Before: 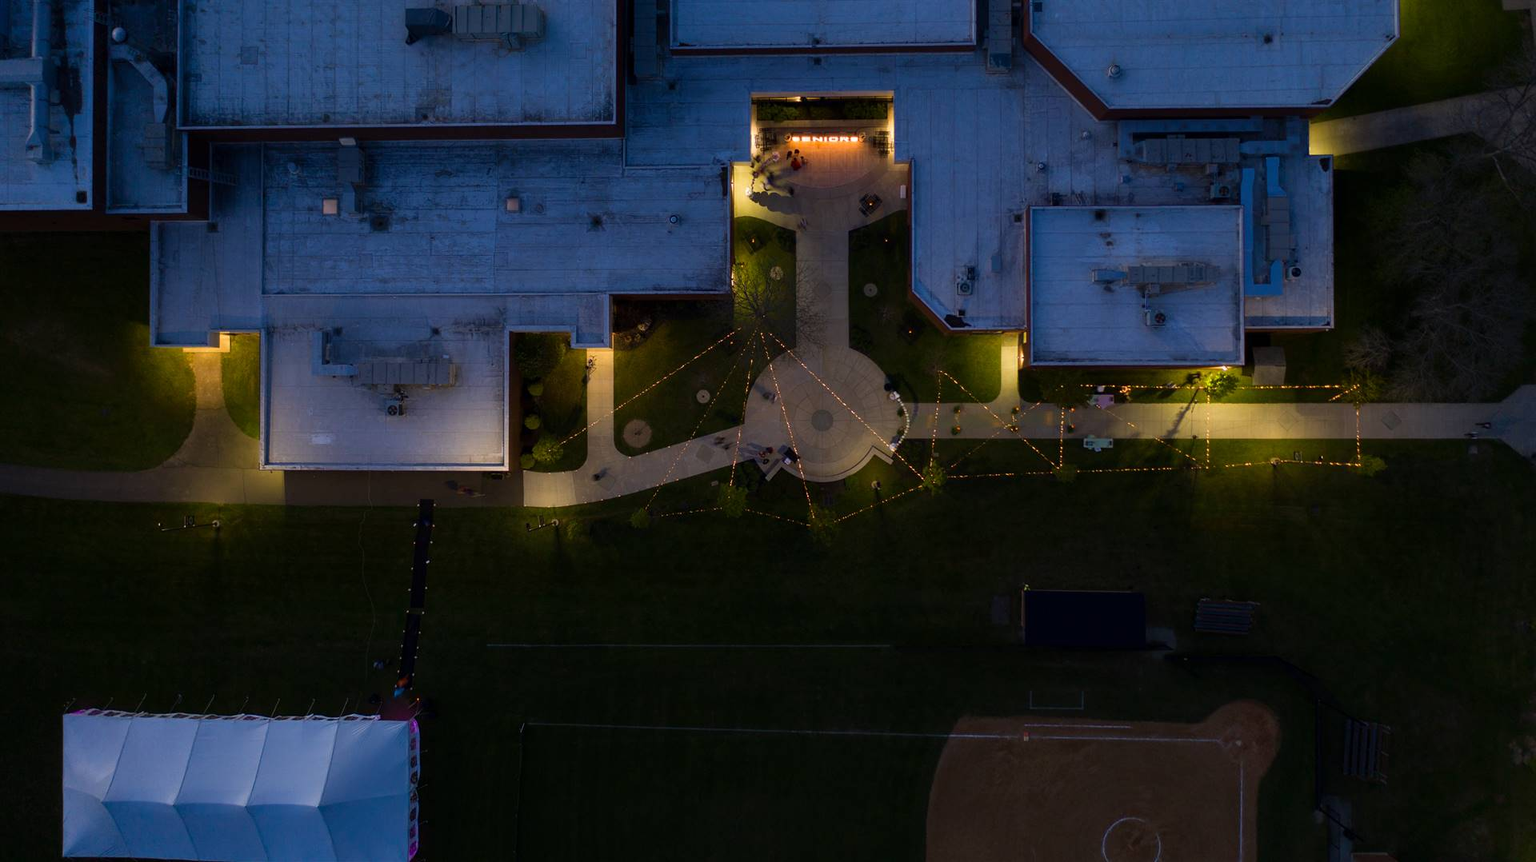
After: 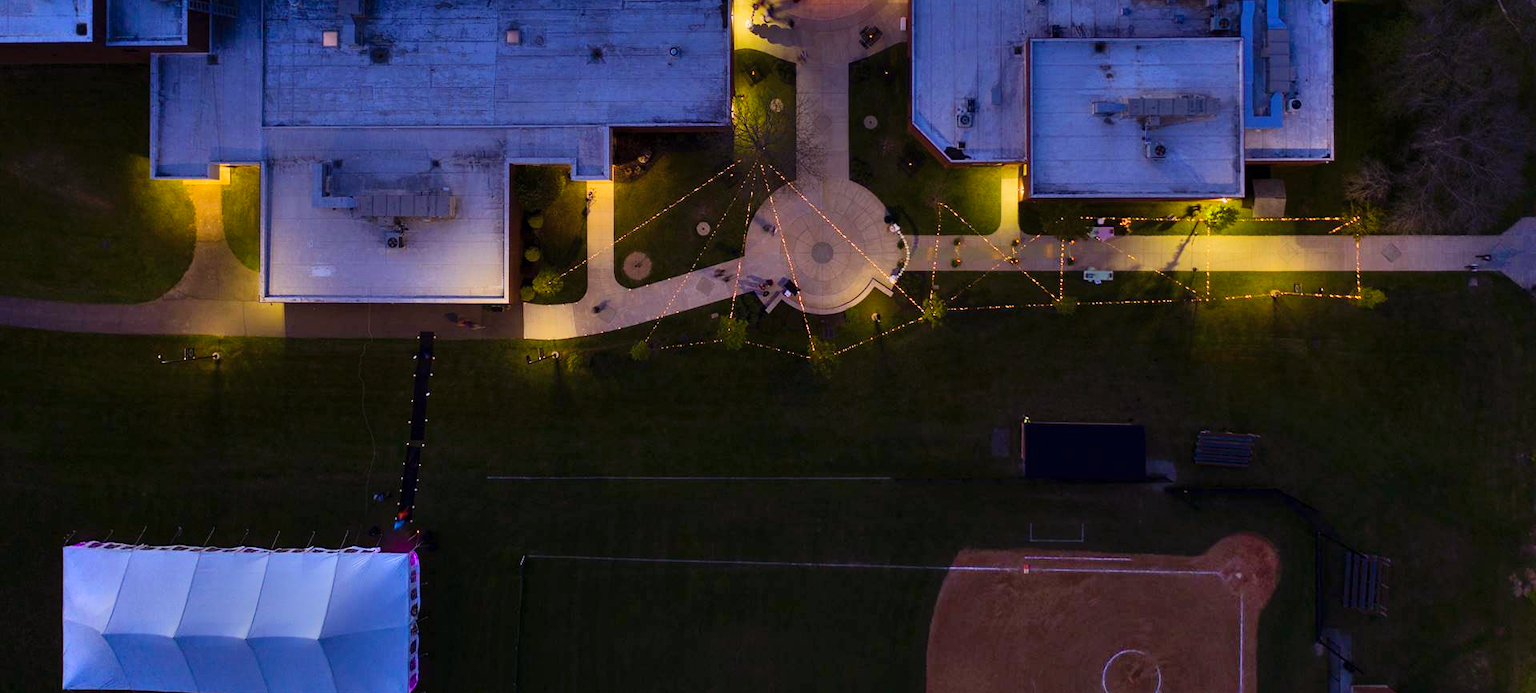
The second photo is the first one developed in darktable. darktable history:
crop and rotate: top 19.571%
shadows and highlights: shadows 51.75, highlights -28.36, soften with gaussian
color balance rgb: shadows lift › chroma 6.44%, shadows lift › hue 303.8°, perceptual saturation grading › global saturation 19.666%
